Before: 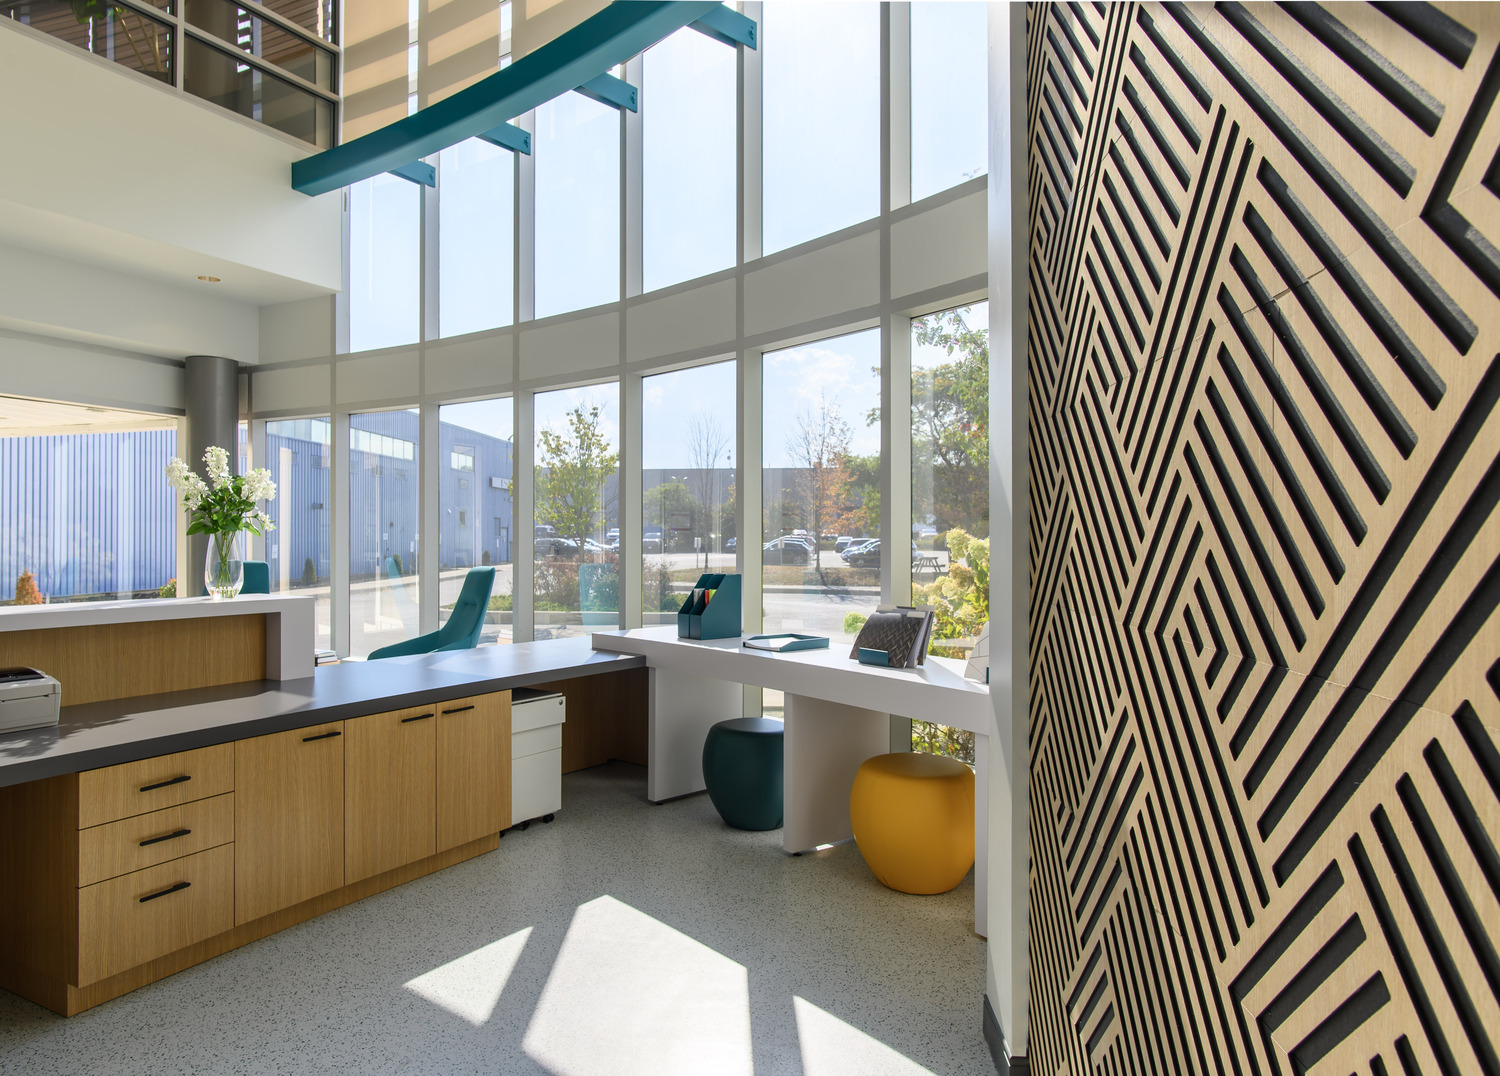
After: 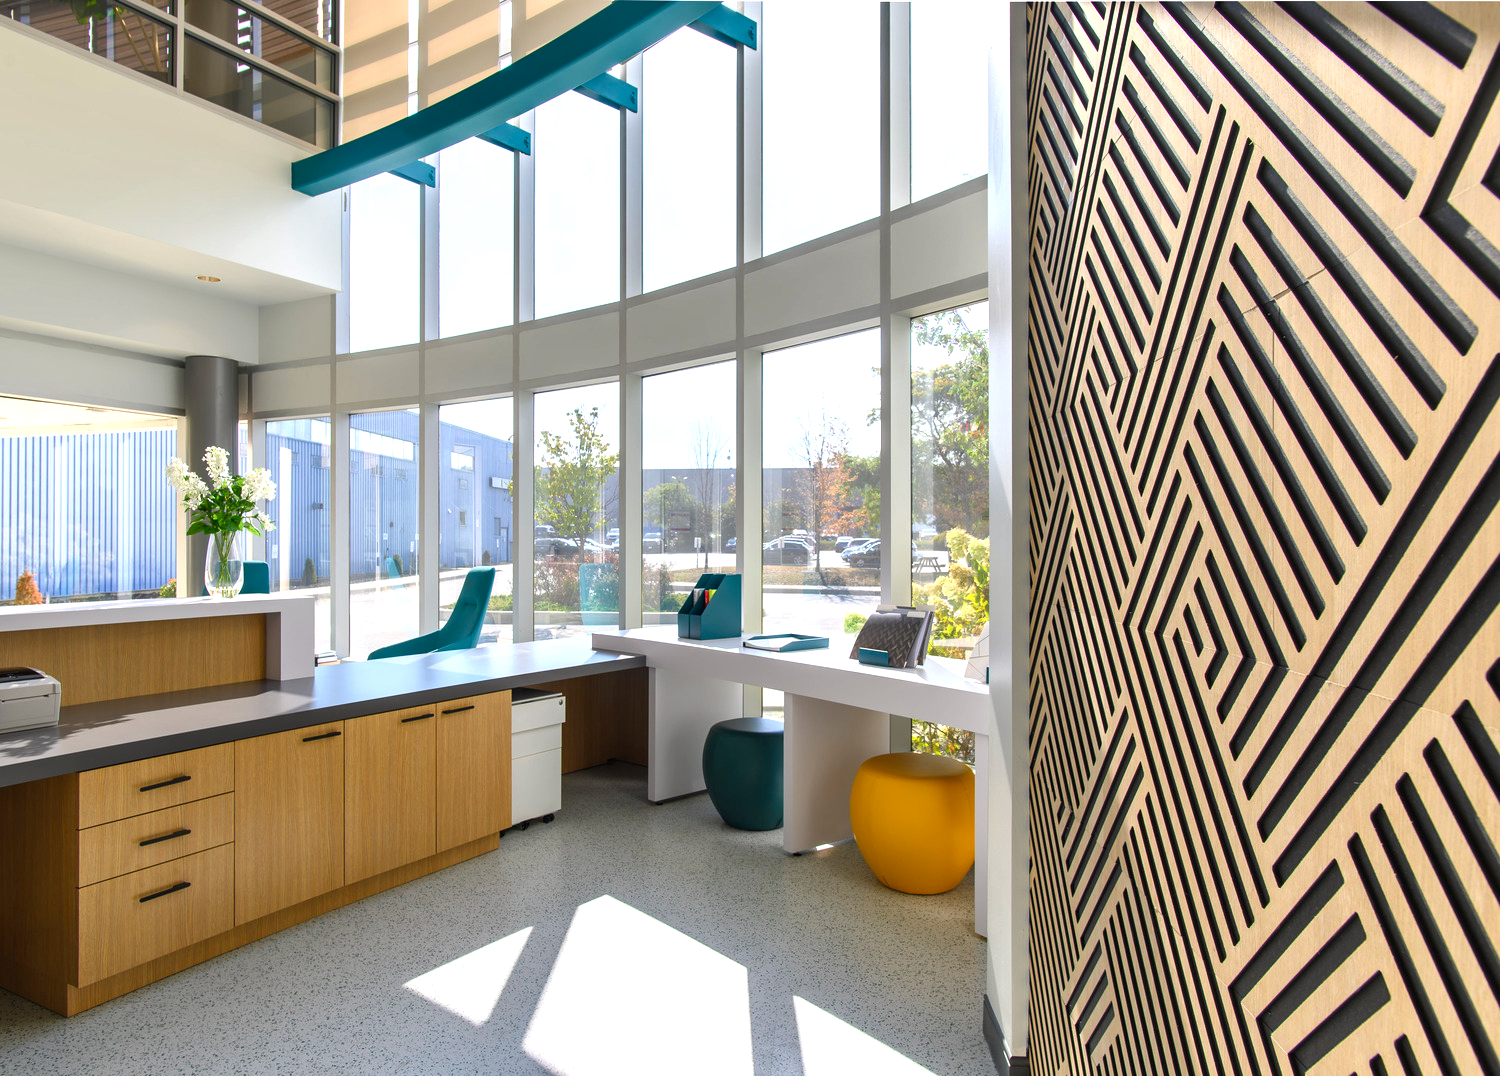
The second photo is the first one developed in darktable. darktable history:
shadows and highlights: shadows 32, highlights -32, soften with gaussian
white balance: red 1.004, blue 1.024
exposure: exposure 0.515 EV, compensate highlight preservation false
